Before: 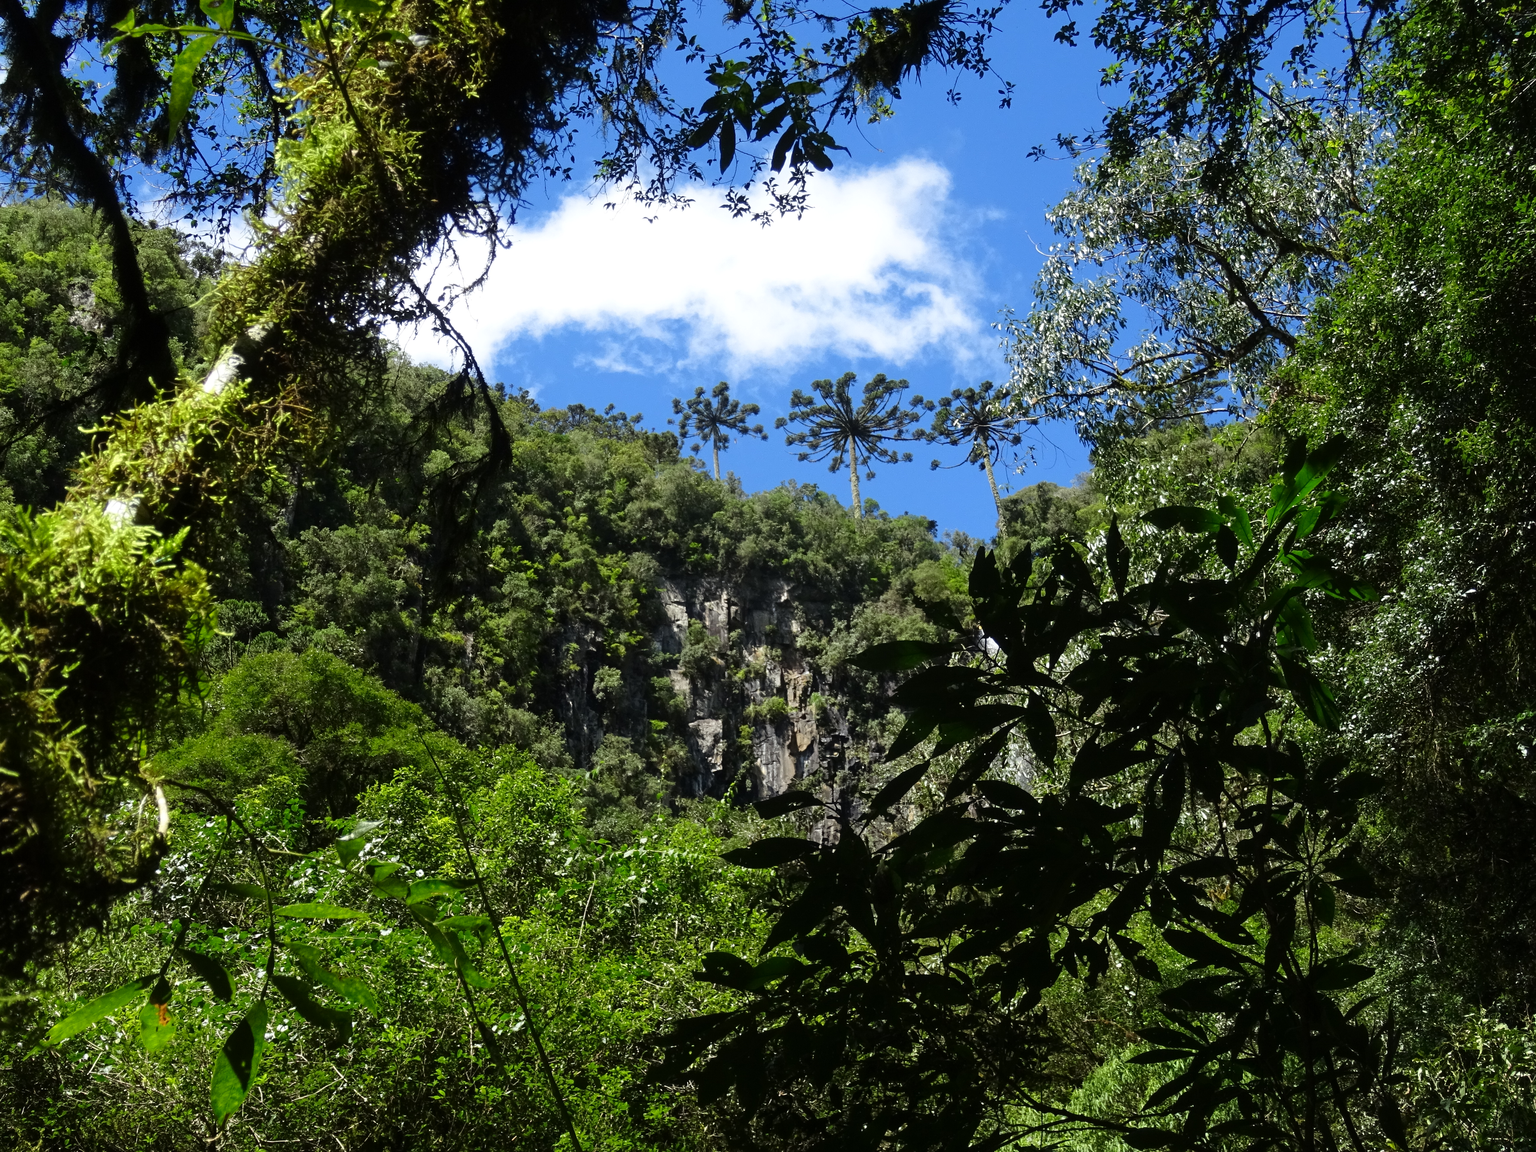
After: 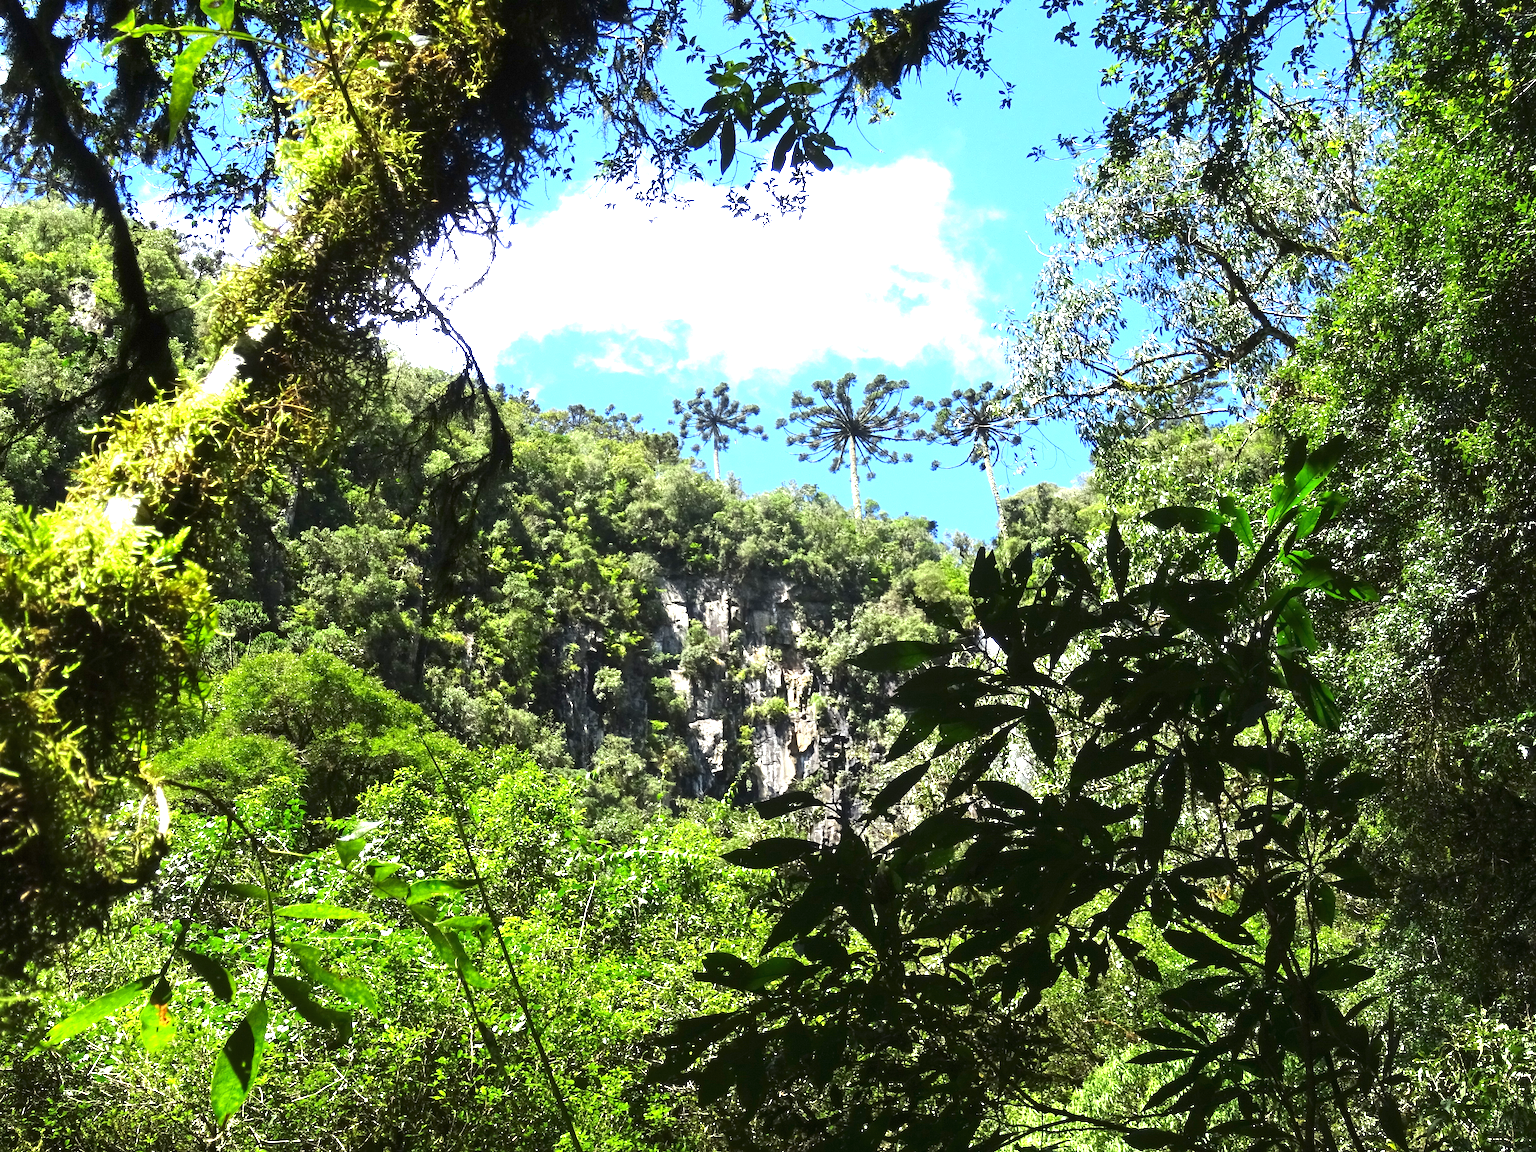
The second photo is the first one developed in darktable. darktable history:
exposure: black level correction 0, exposure 1.738 EV, compensate exposure bias true, compensate highlight preservation false
